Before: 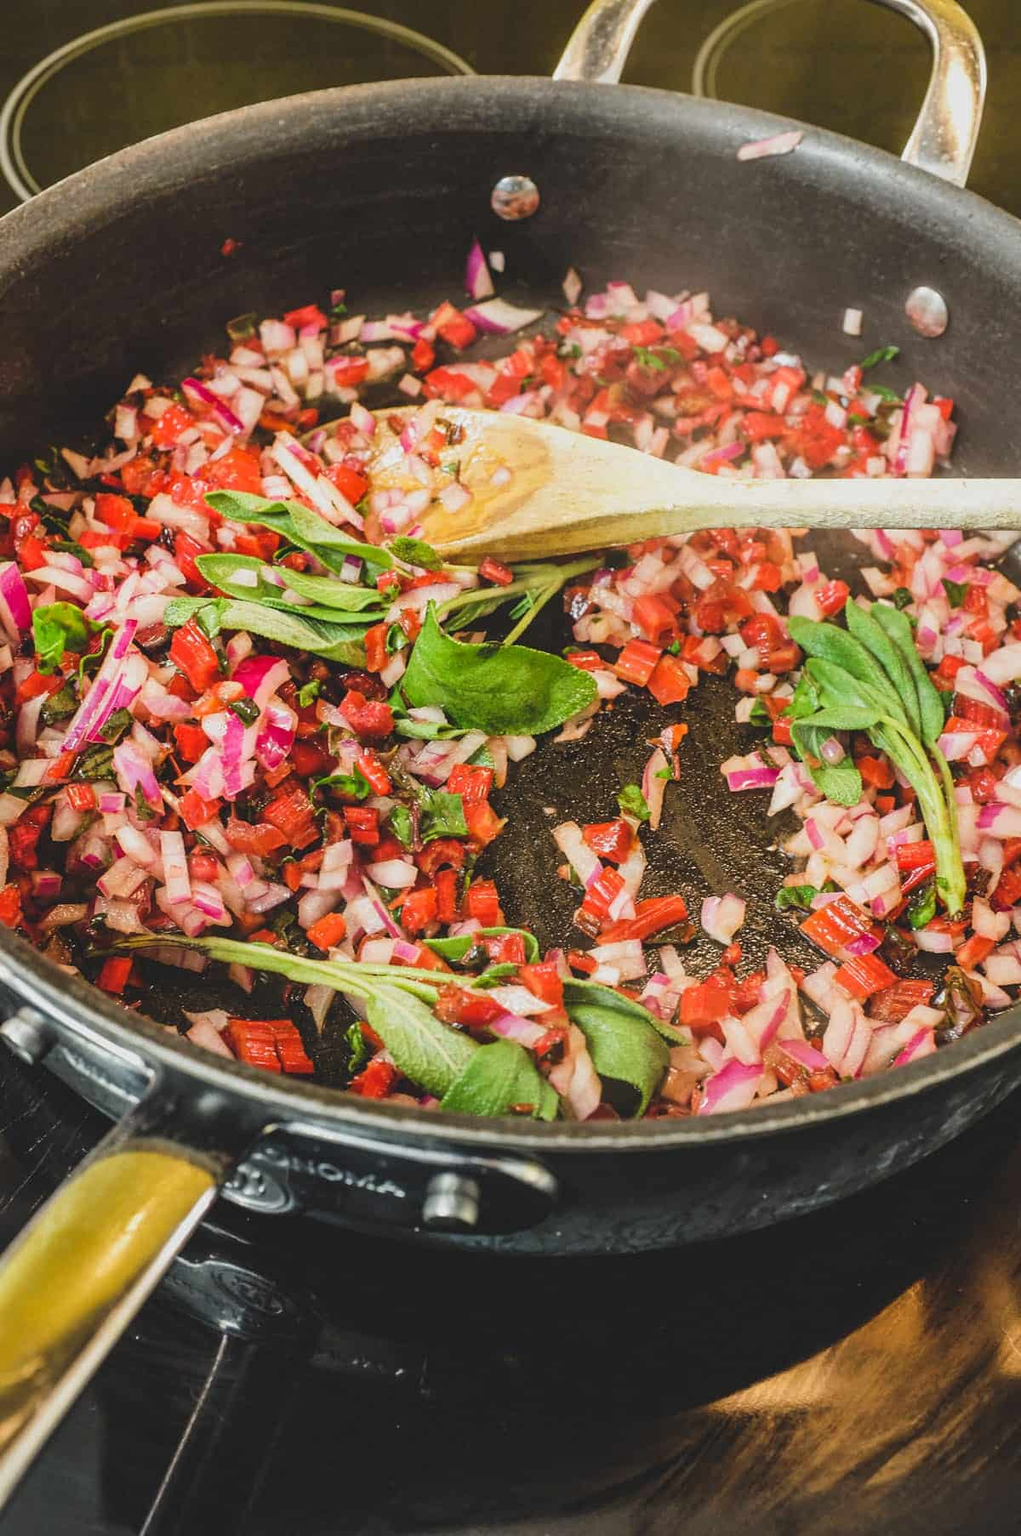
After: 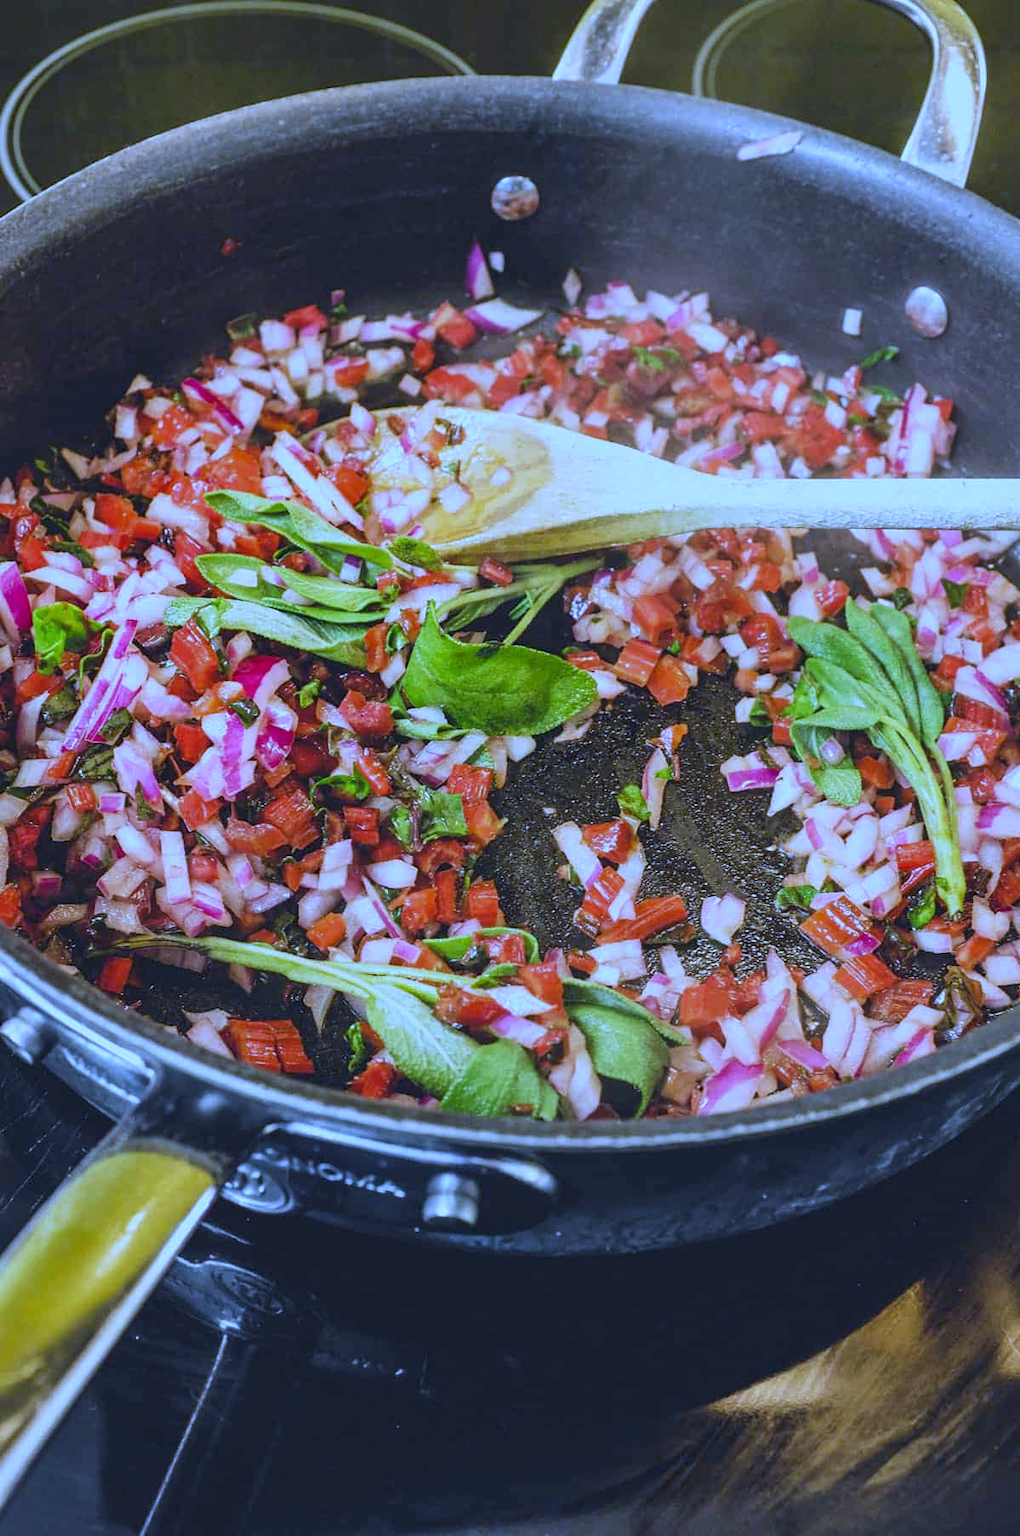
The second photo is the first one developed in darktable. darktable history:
exposure: black level correction 0.001, compensate highlight preservation false
white balance: red 0.766, blue 1.537
